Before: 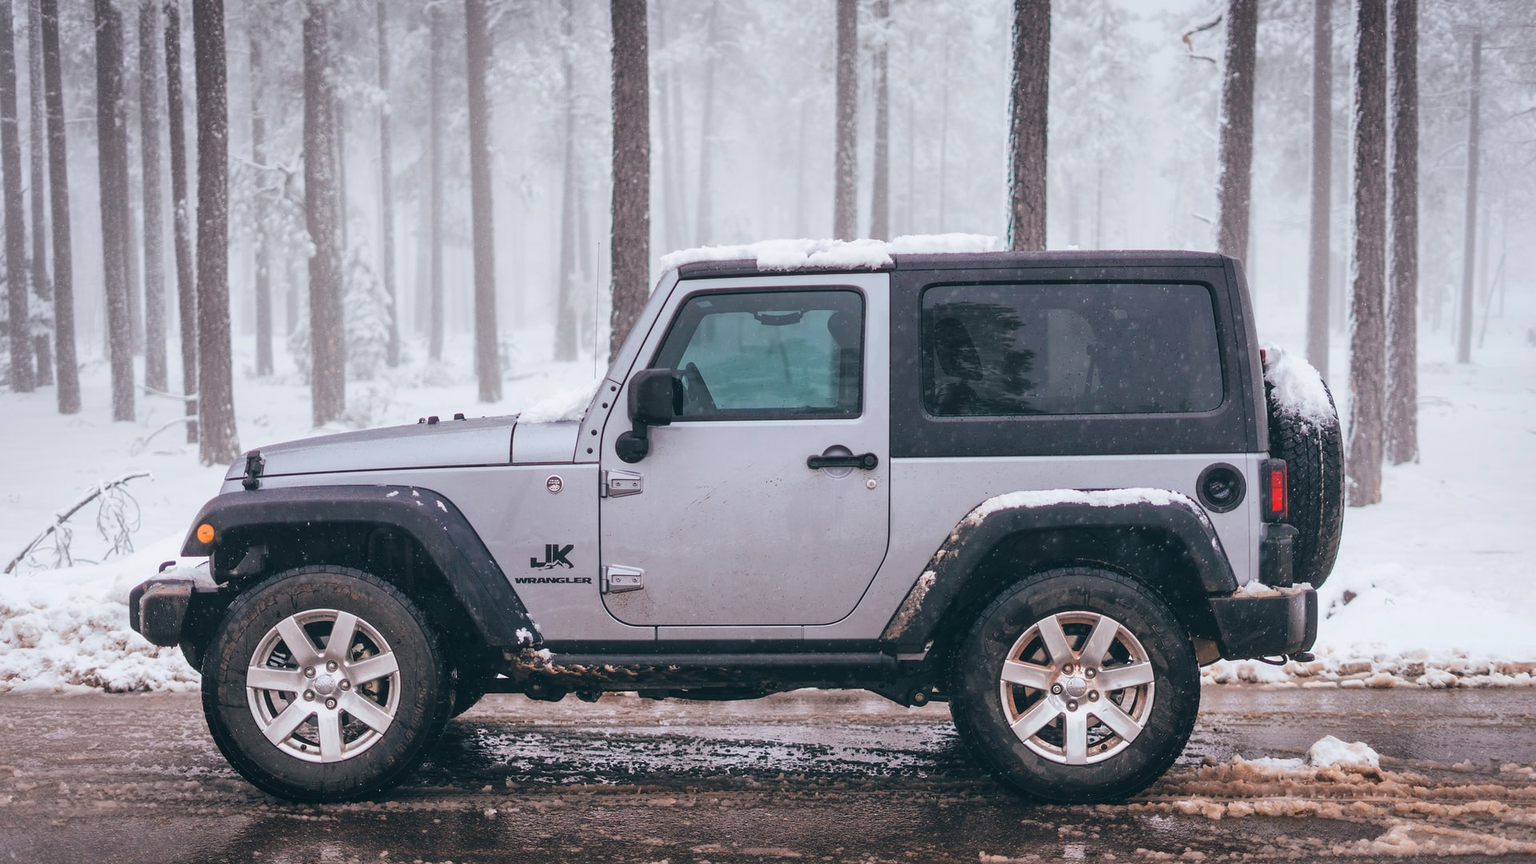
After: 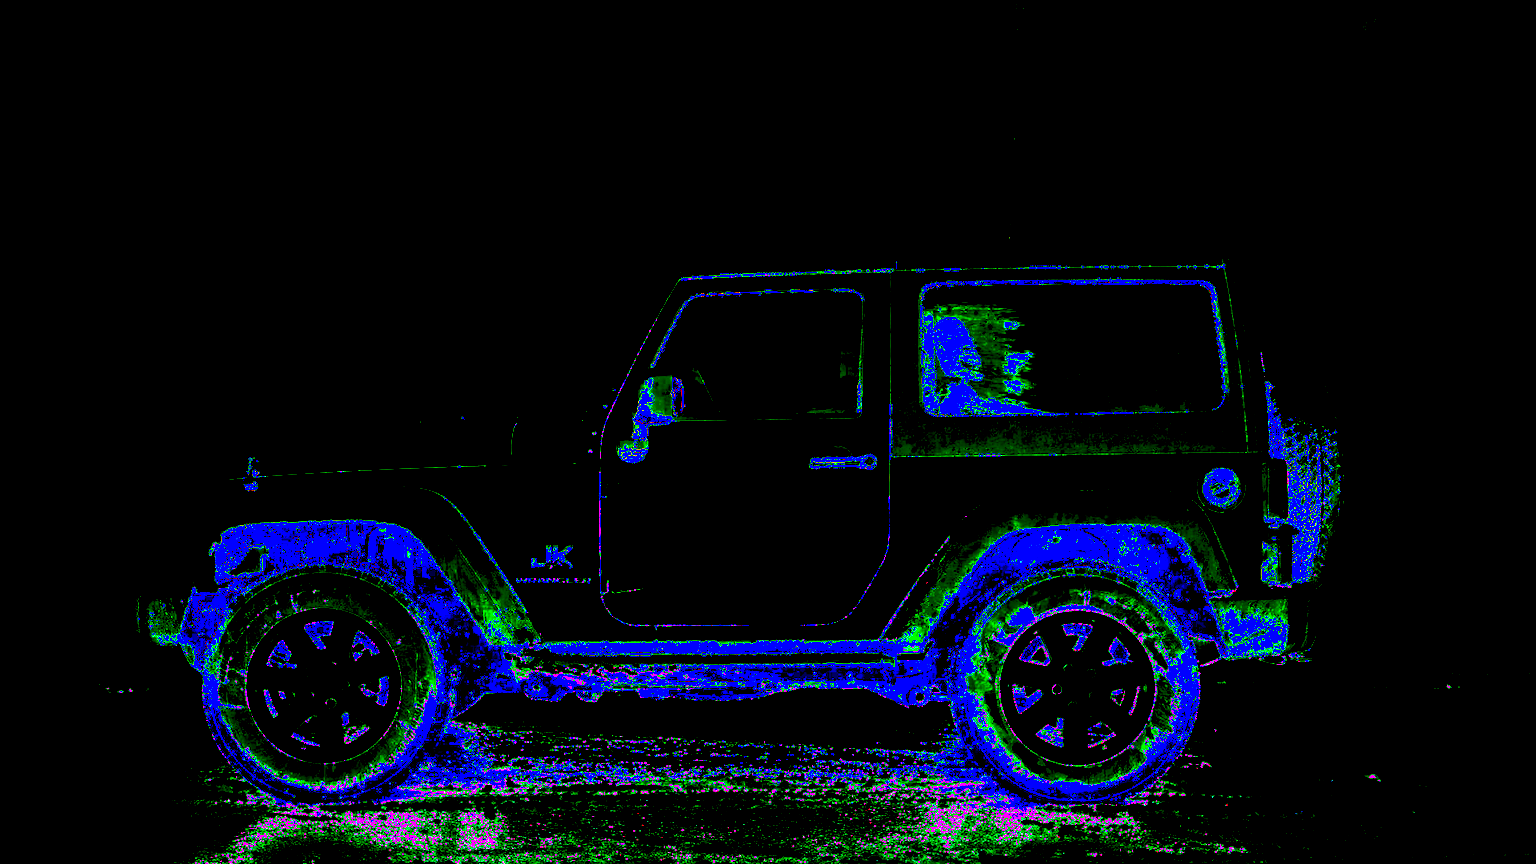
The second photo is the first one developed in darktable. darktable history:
white balance: red 8, blue 8
exposure: black level correction 0, exposure 1.1 EV, compensate exposure bias true, compensate highlight preservation false
color balance rgb: linear chroma grading › global chroma 33.4%
shadows and highlights: shadows 53, soften with gaussian
